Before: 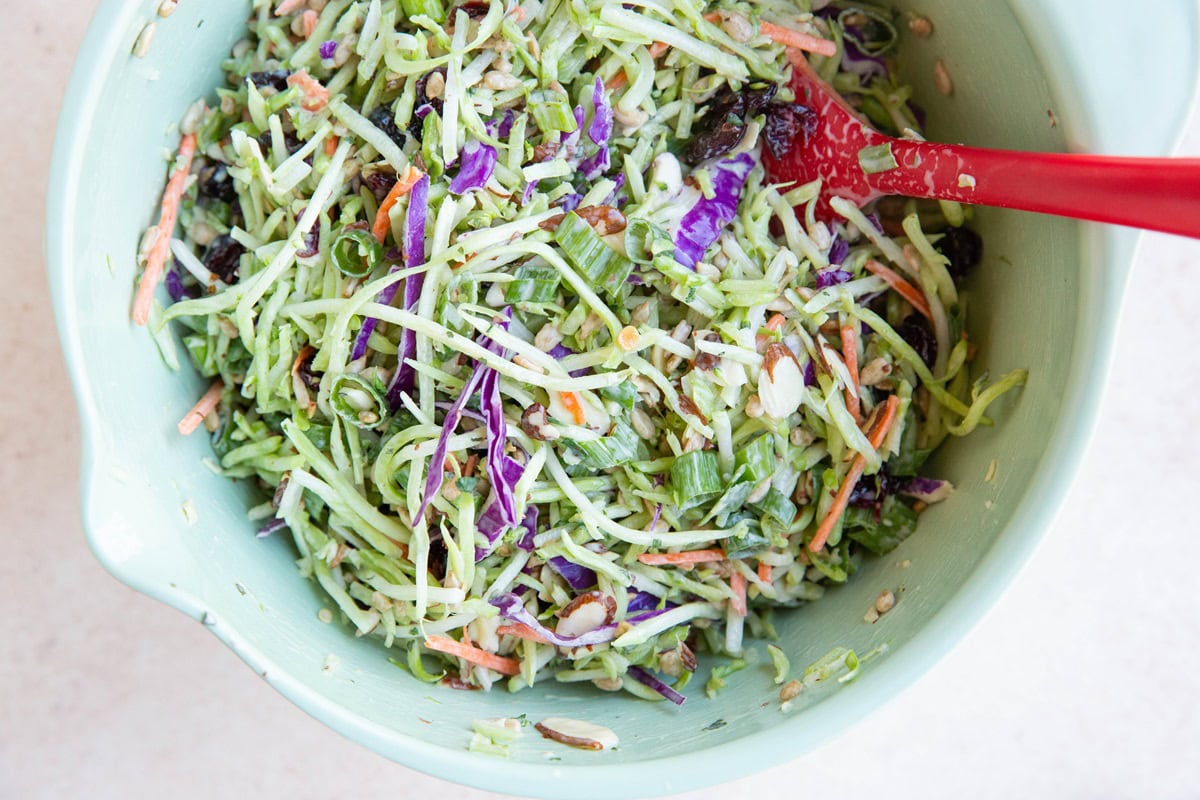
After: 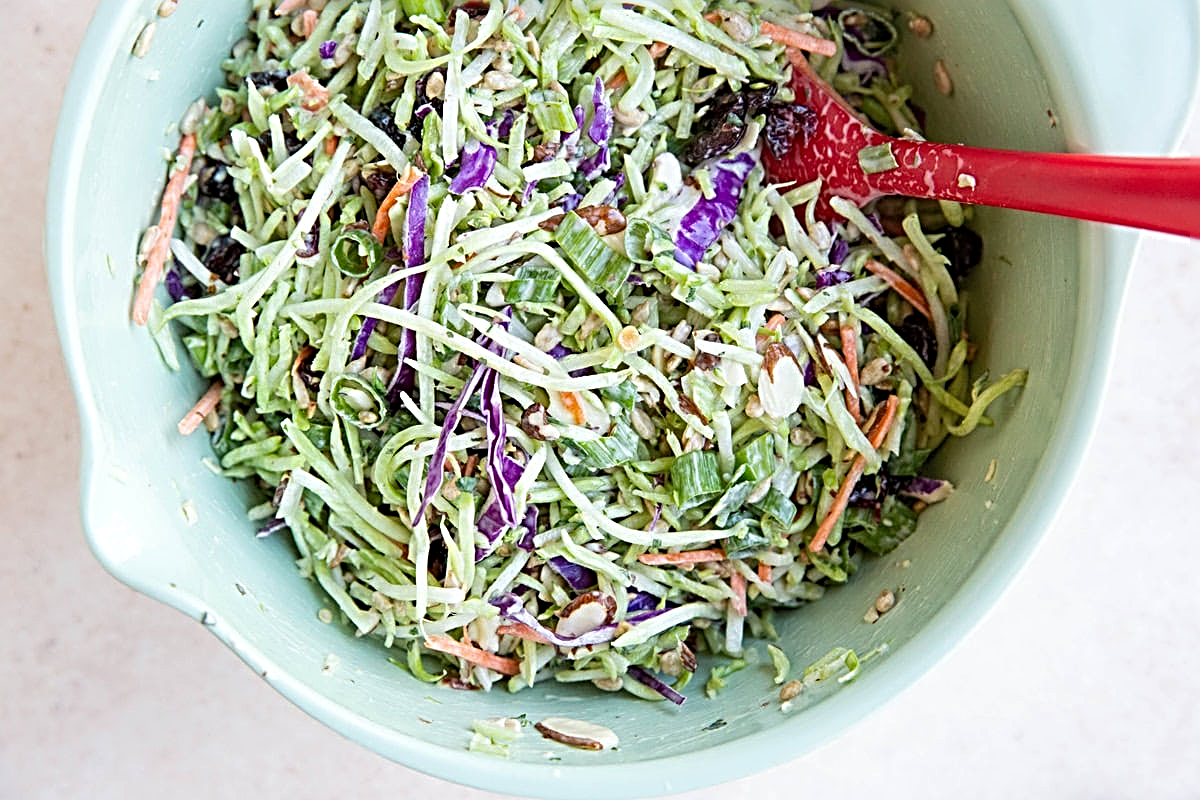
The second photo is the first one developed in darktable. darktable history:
local contrast: highlights 100%, shadows 100%, detail 120%, midtone range 0.2
sharpen: radius 3.69, amount 0.928
